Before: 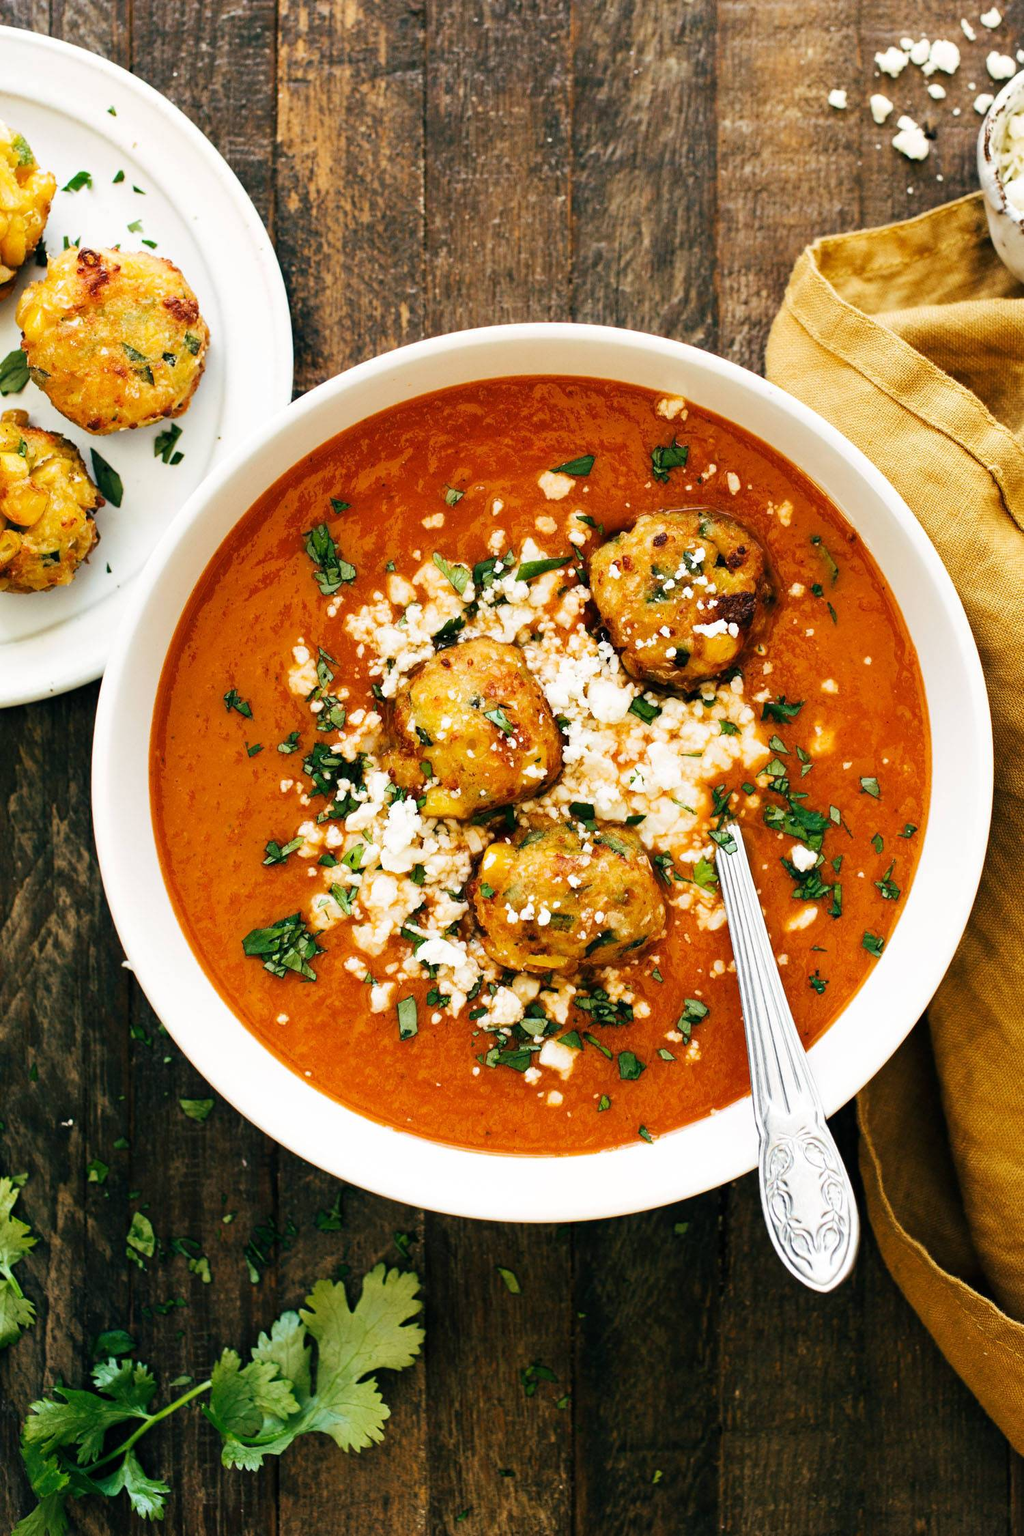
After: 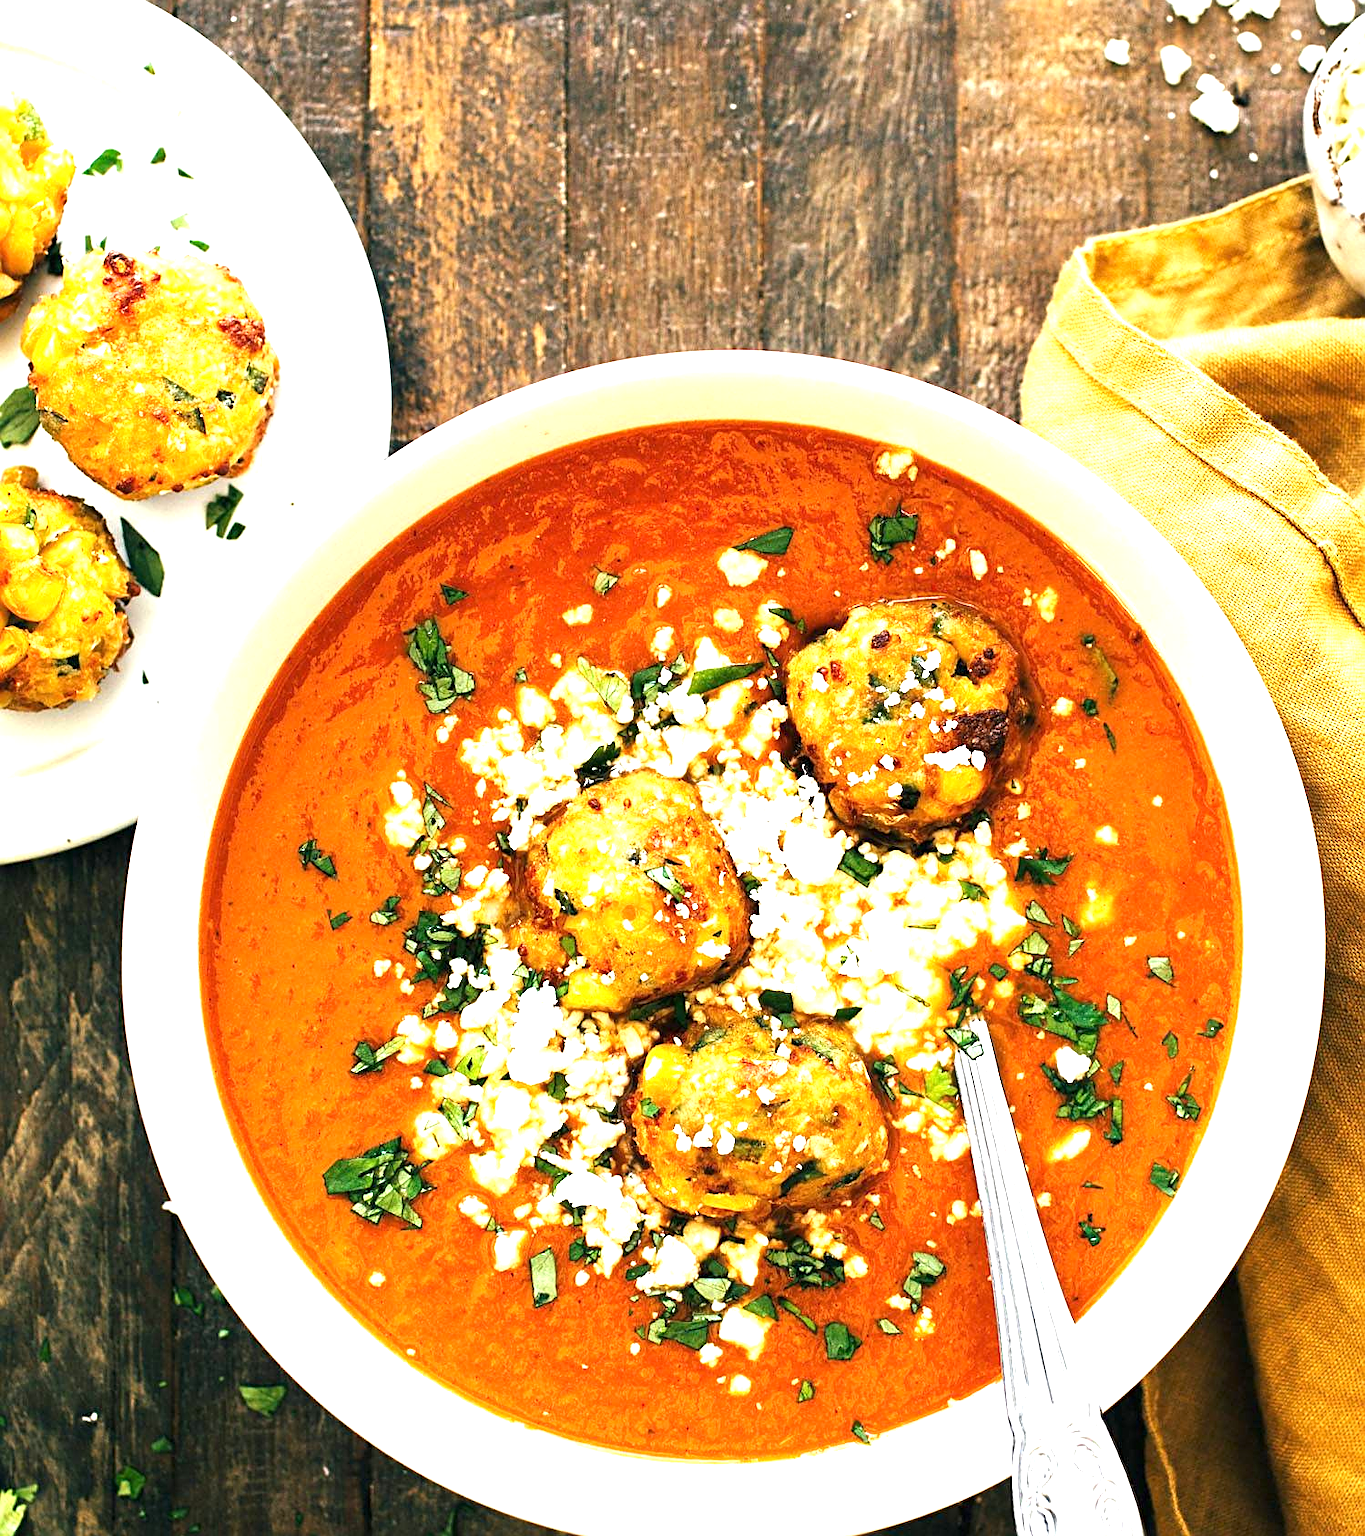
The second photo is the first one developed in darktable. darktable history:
crop: top 3.934%, bottom 21.069%
sharpen: on, module defaults
exposure: black level correction 0, exposure 1.097 EV, compensate exposure bias true, compensate highlight preservation false
